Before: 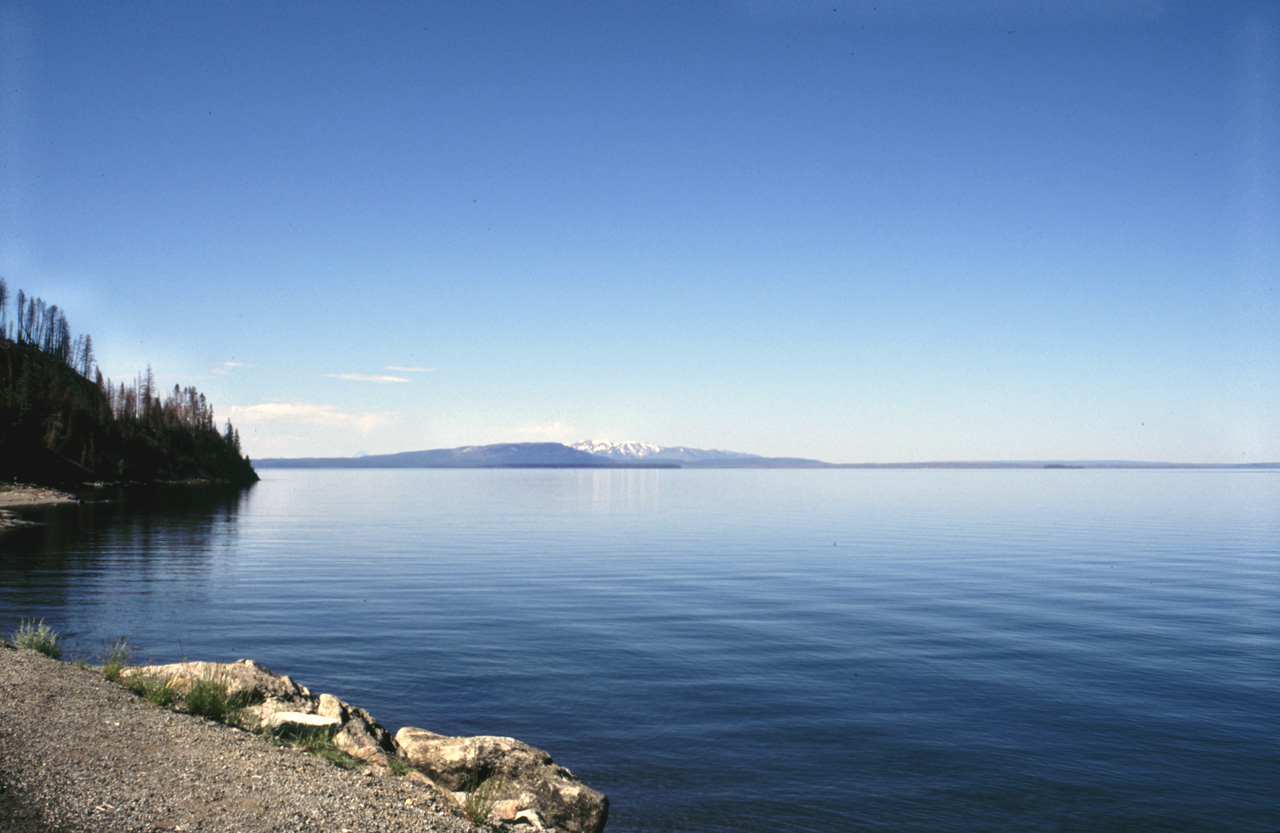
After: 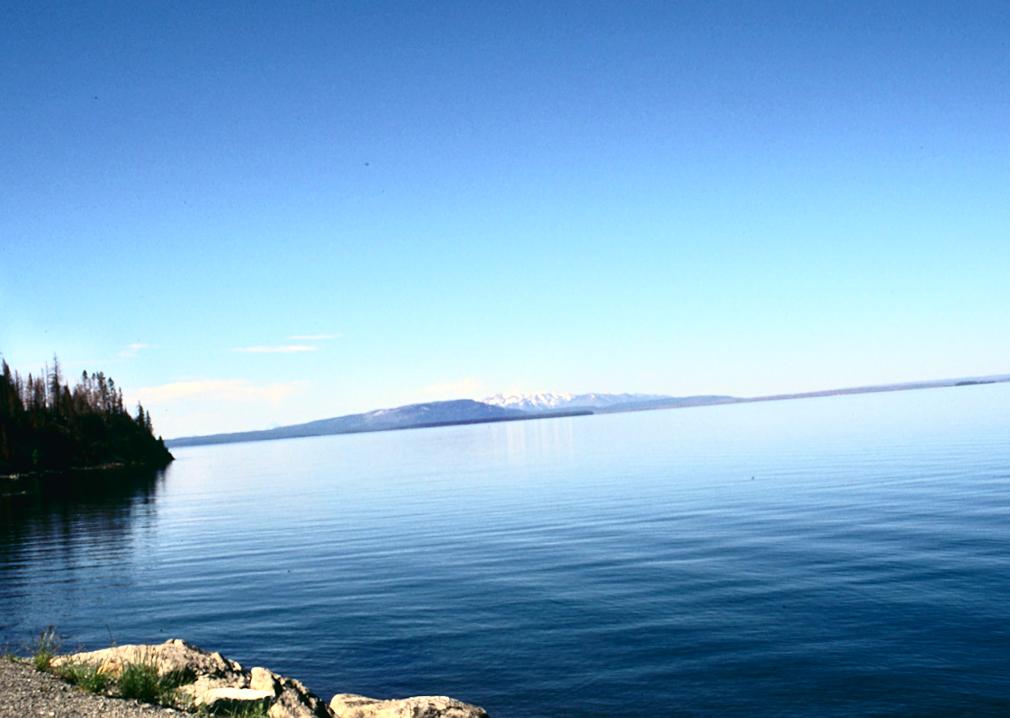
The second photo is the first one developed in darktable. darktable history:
sharpen: amount 0.2
rotate and perspective: rotation -3.52°, crop left 0.036, crop right 0.964, crop top 0.081, crop bottom 0.919
crop and rotate: angle 1°, left 4.281%, top 0.642%, right 11.383%, bottom 2.486%
base curve: exposure shift 0, preserve colors none
tone curve: curves: ch0 [(0, 0) (0.139, 0.067) (0.319, 0.269) (0.498, 0.505) (0.725, 0.824) (0.864, 0.945) (0.985, 1)]; ch1 [(0, 0) (0.291, 0.197) (0.456, 0.426) (0.495, 0.488) (0.557, 0.578) (0.599, 0.644) (0.702, 0.786) (1, 1)]; ch2 [(0, 0) (0.125, 0.089) (0.353, 0.329) (0.447, 0.43) (0.557, 0.566) (0.63, 0.667) (1, 1)], color space Lab, independent channels, preserve colors none
